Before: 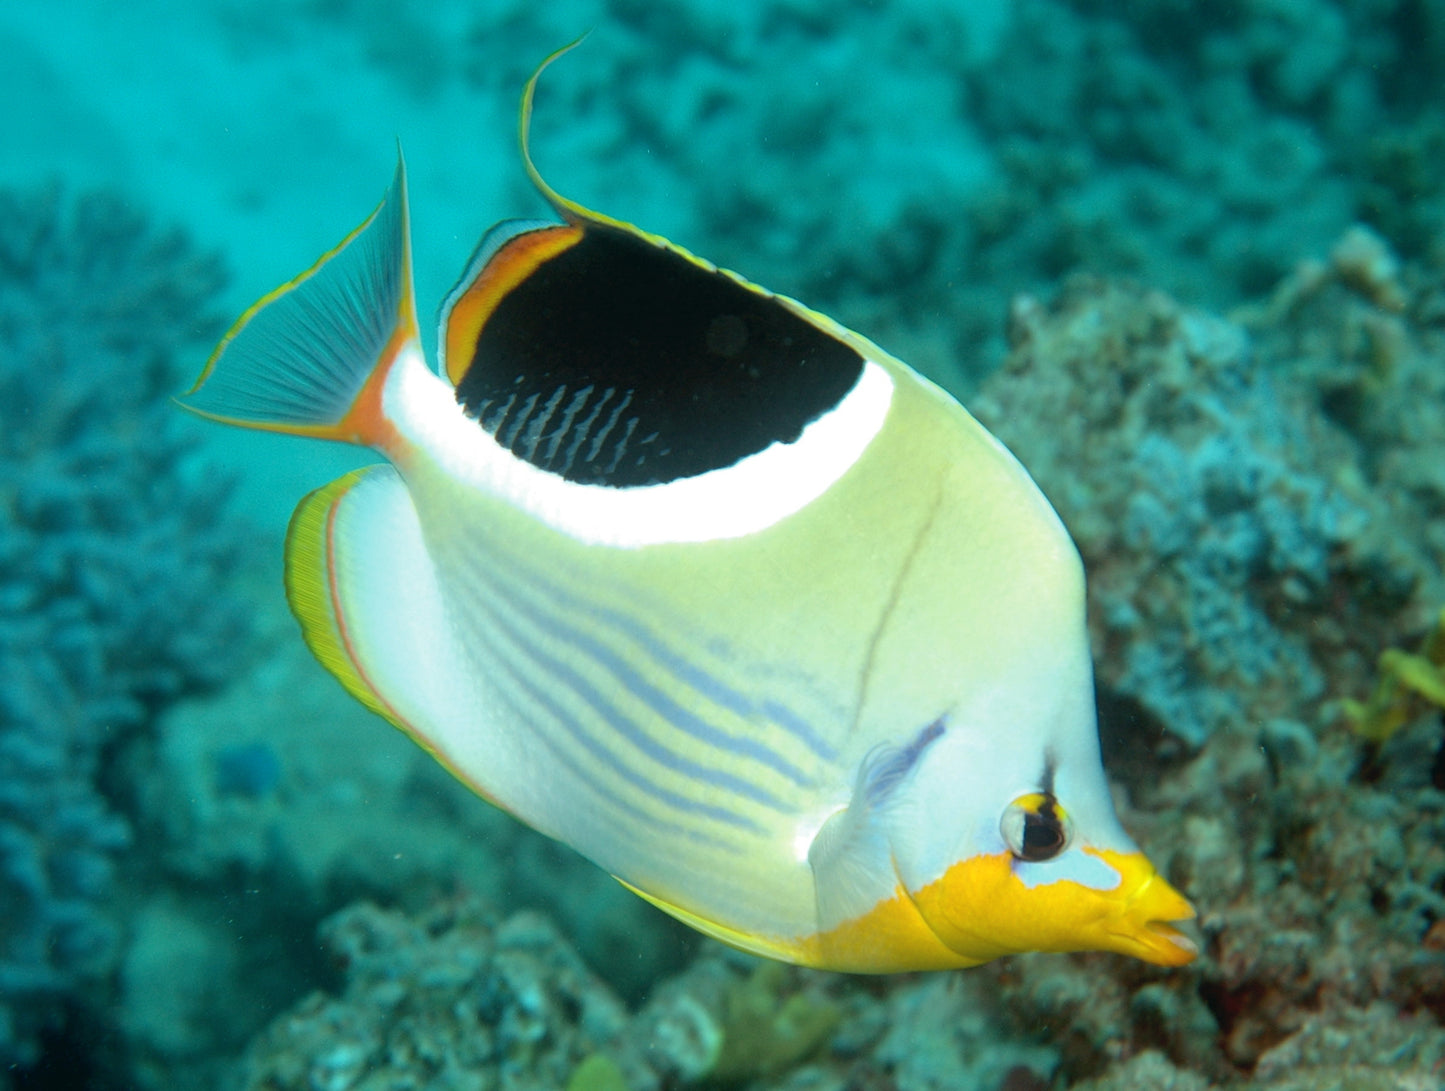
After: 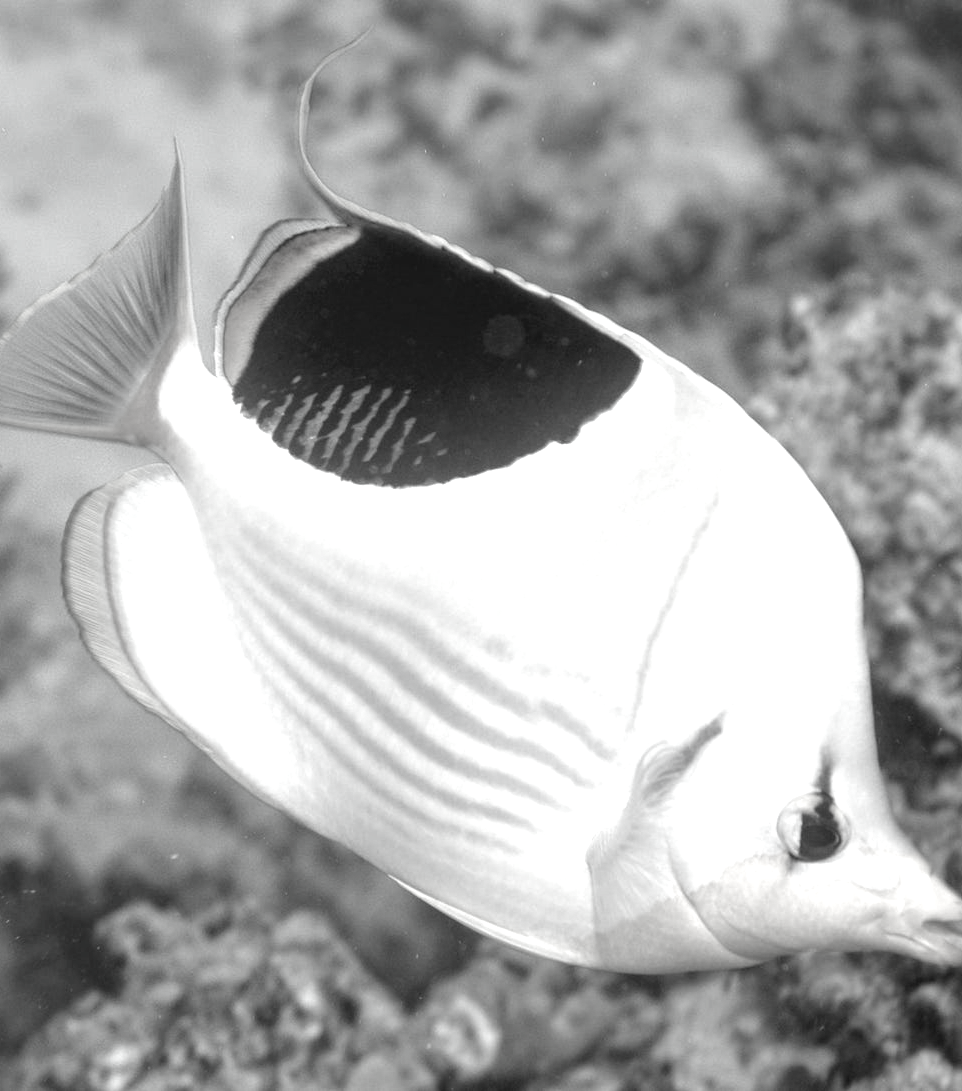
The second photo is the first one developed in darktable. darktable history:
exposure: exposure 0.604 EV, compensate exposure bias true, compensate highlight preservation false
crop and rotate: left 15.462%, right 17.936%
local contrast: on, module defaults
tone equalizer: mask exposure compensation -0.513 EV
contrast brightness saturation: saturation -0.99
